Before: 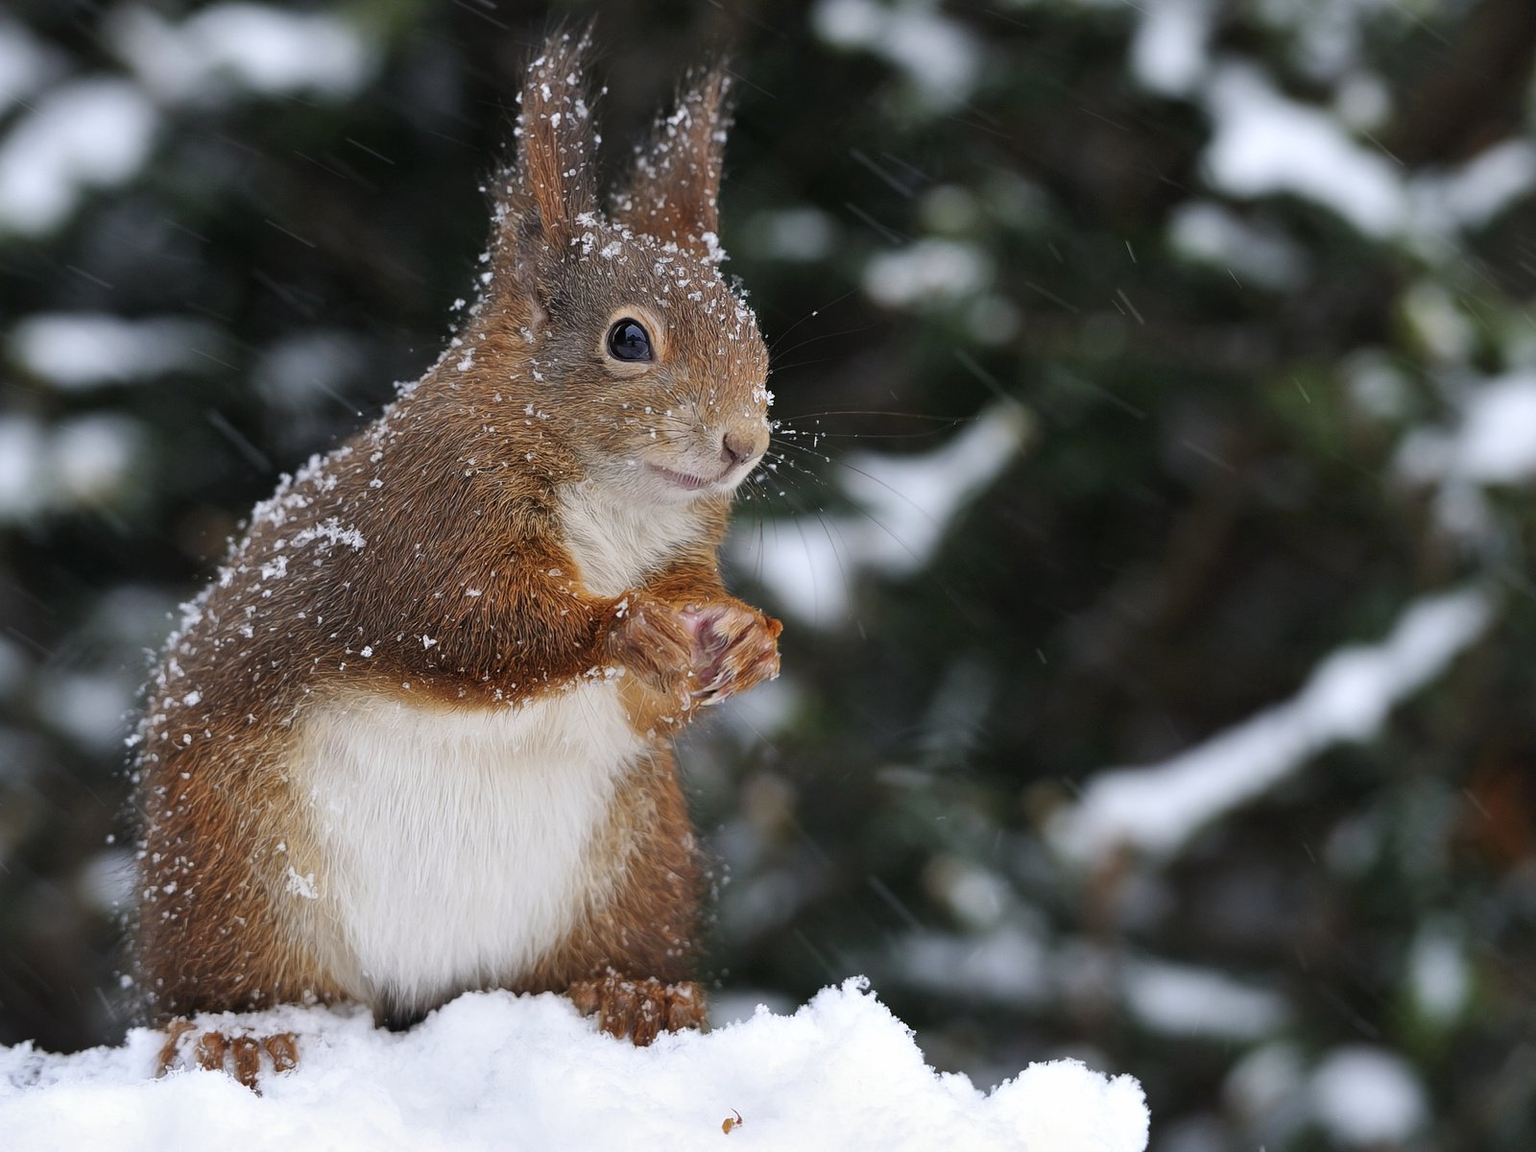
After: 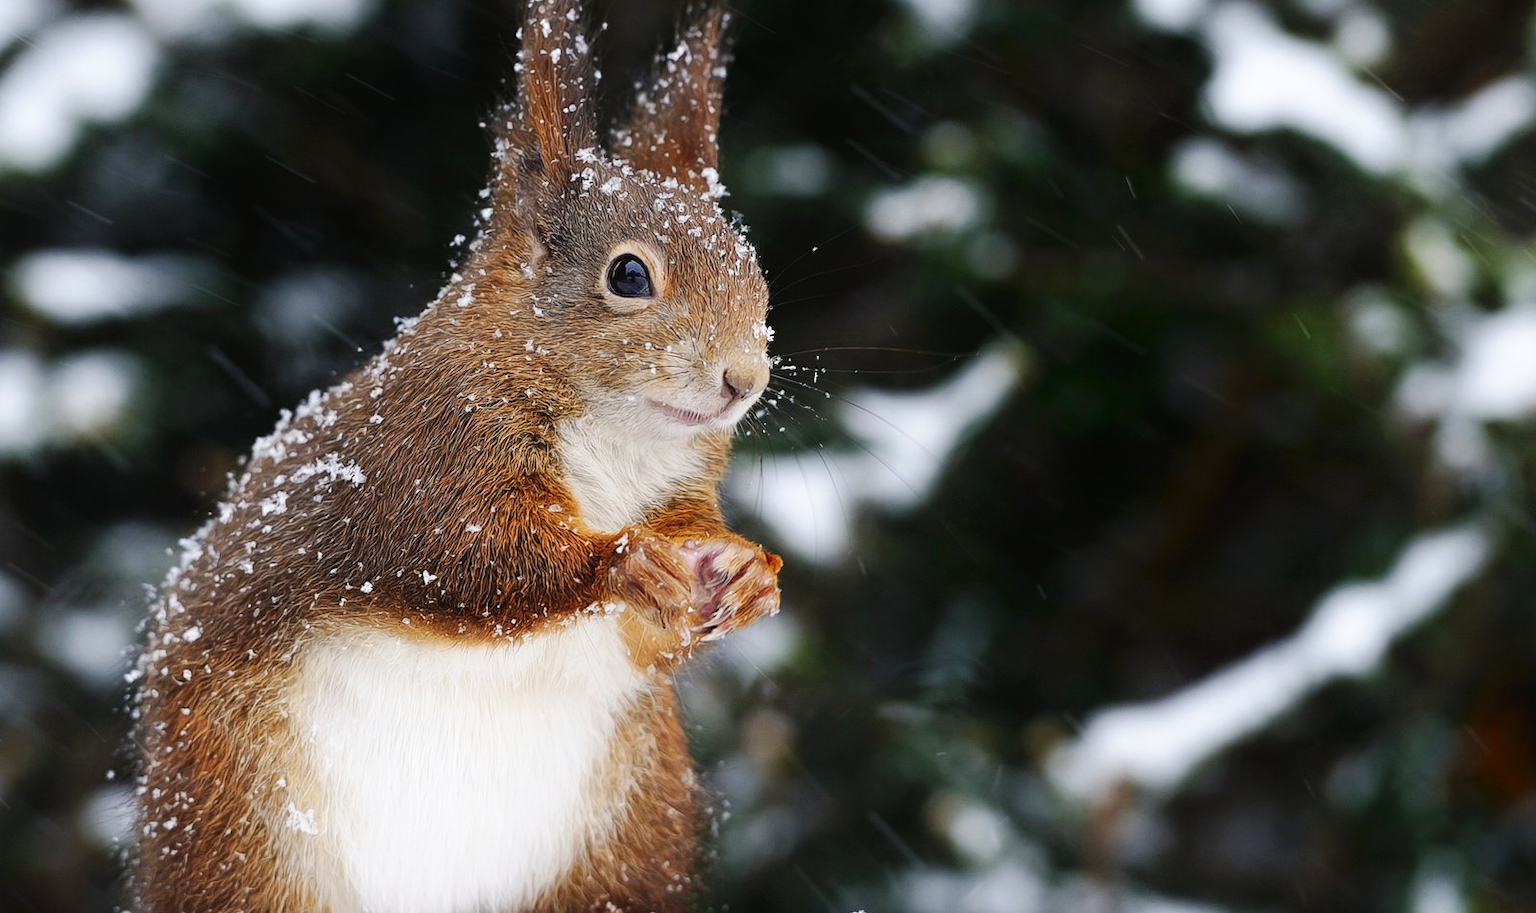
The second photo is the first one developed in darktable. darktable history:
crop and rotate: top 5.648%, bottom 14.94%
shadows and highlights: shadows -54.31, highlights 85.21, soften with gaussian
tone curve: curves: ch0 [(0, 0.023) (0.087, 0.065) (0.184, 0.168) (0.45, 0.54) (0.57, 0.683) (0.722, 0.825) (0.877, 0.948) (1, 1)]; ch1 [(0, 0) (0.388, 0.369) (0.44, 0.44) (0.489, 0.481) (0.534, 0.528) (0.657, 0.655) (1, 1)]; ch2 [(0, 0) (0.353, 0.317) (0.408, 0.427) (0.472, 0.46) (0.5, 0.488) (0.537, 0.518) (0.576, 0.592) (0.625, 0.631) (1, 1)], preserve colors none
